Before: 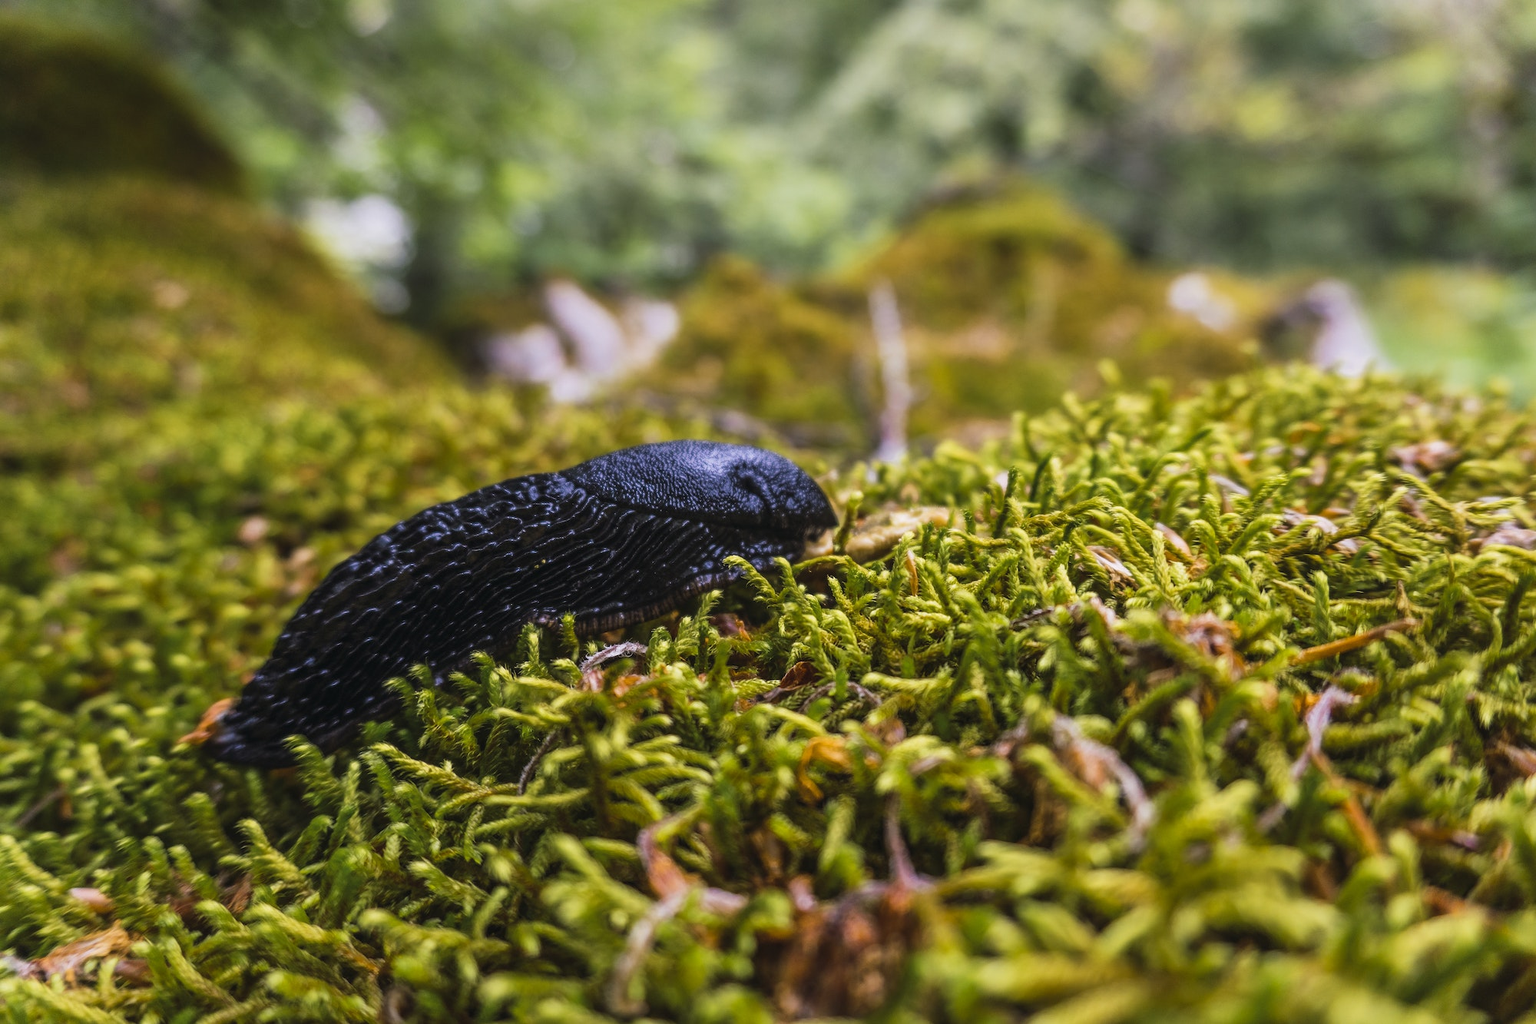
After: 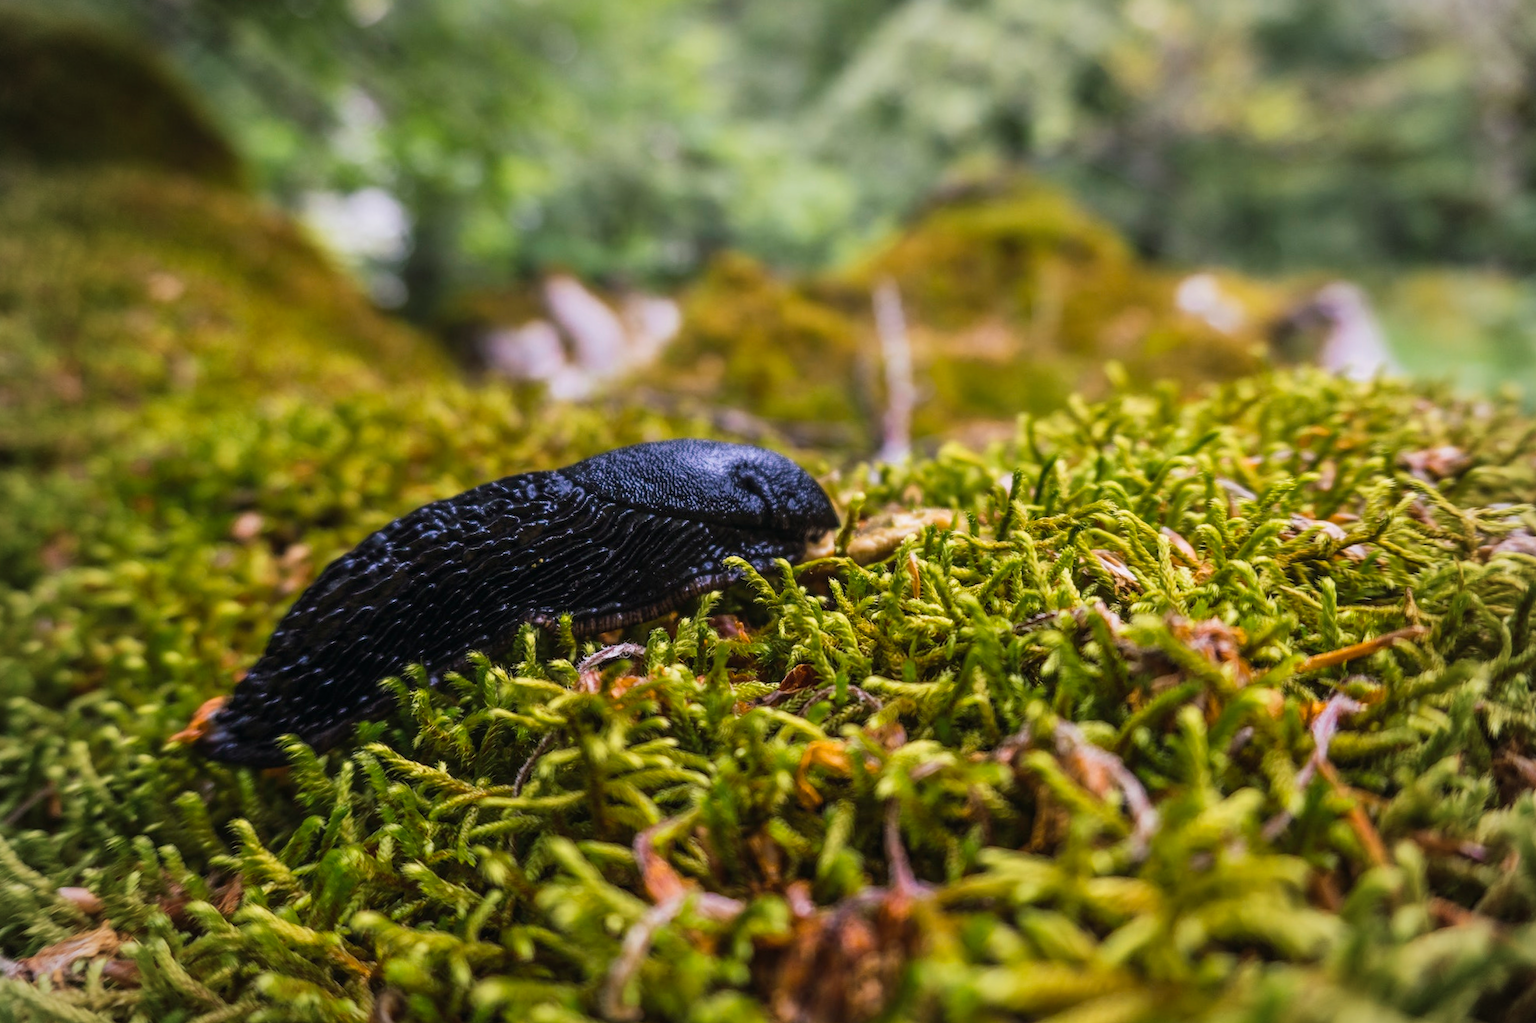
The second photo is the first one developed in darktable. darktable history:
vignetting: fall-off radius 60.92%
crop and rotate: angle -0.5°
